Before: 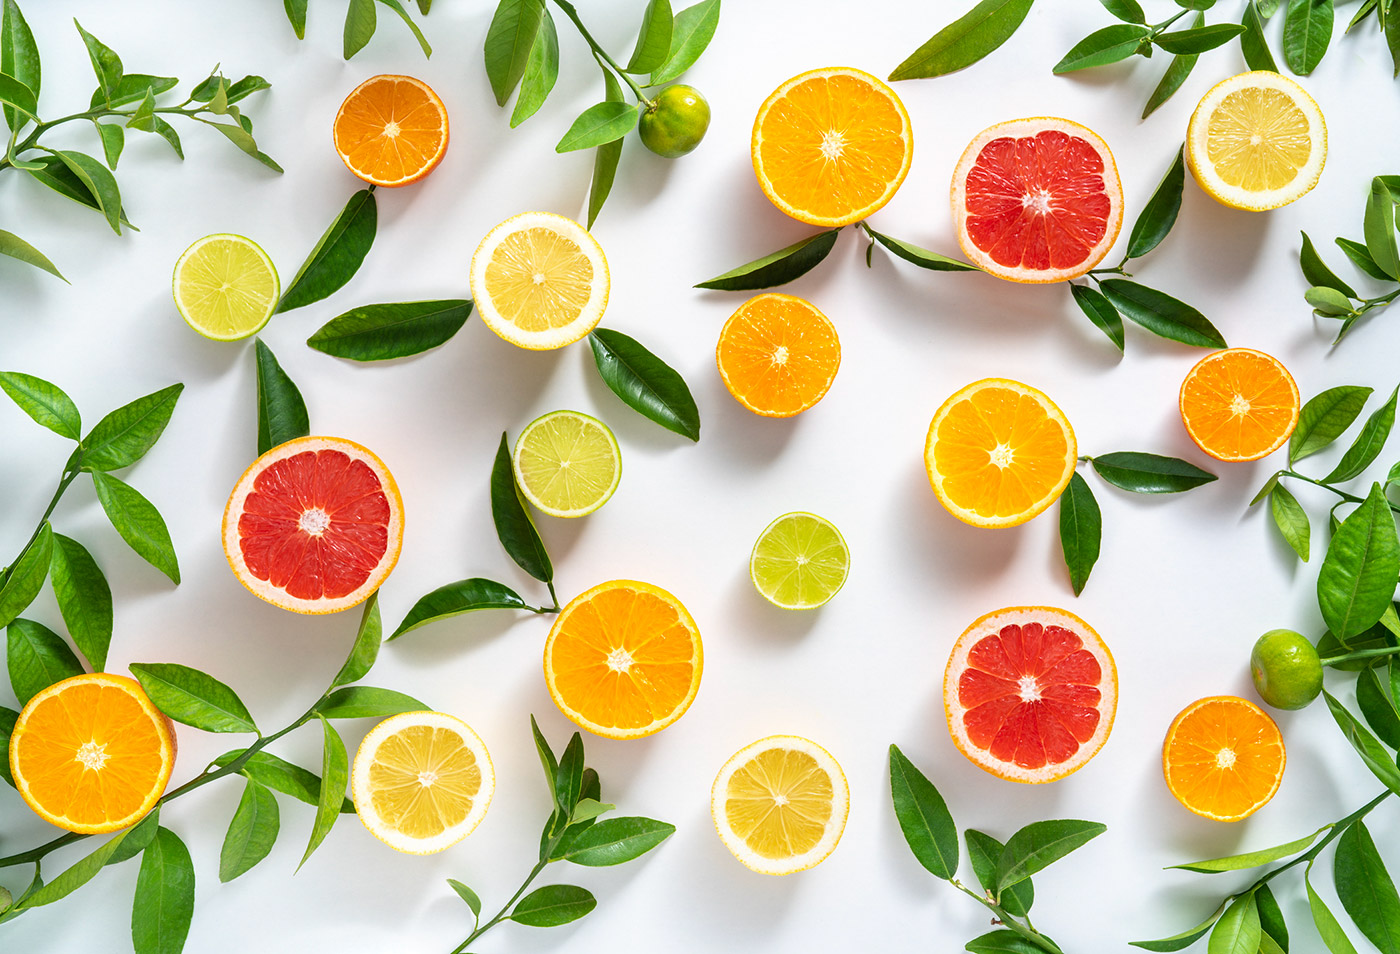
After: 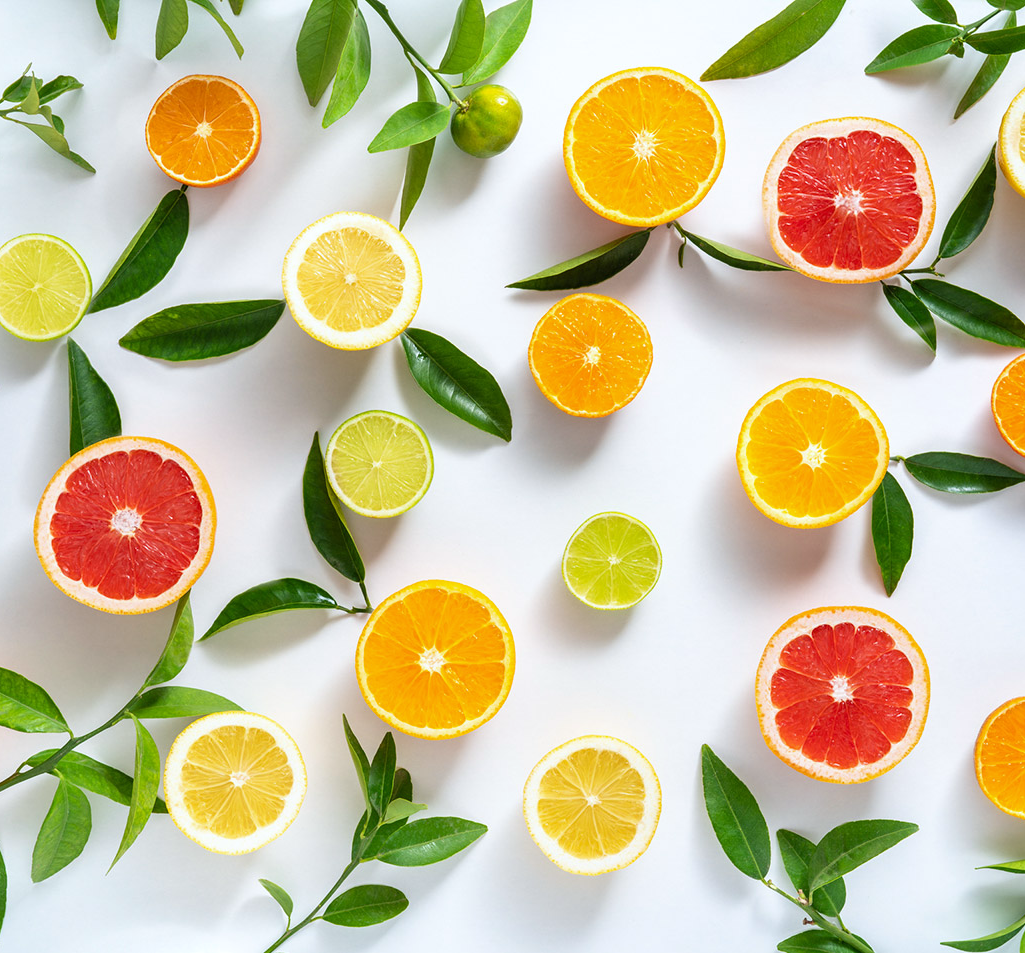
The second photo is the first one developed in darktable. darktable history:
crop: left 13.443%, right 13.31%
white balance: red 0.982, blue 1.018
